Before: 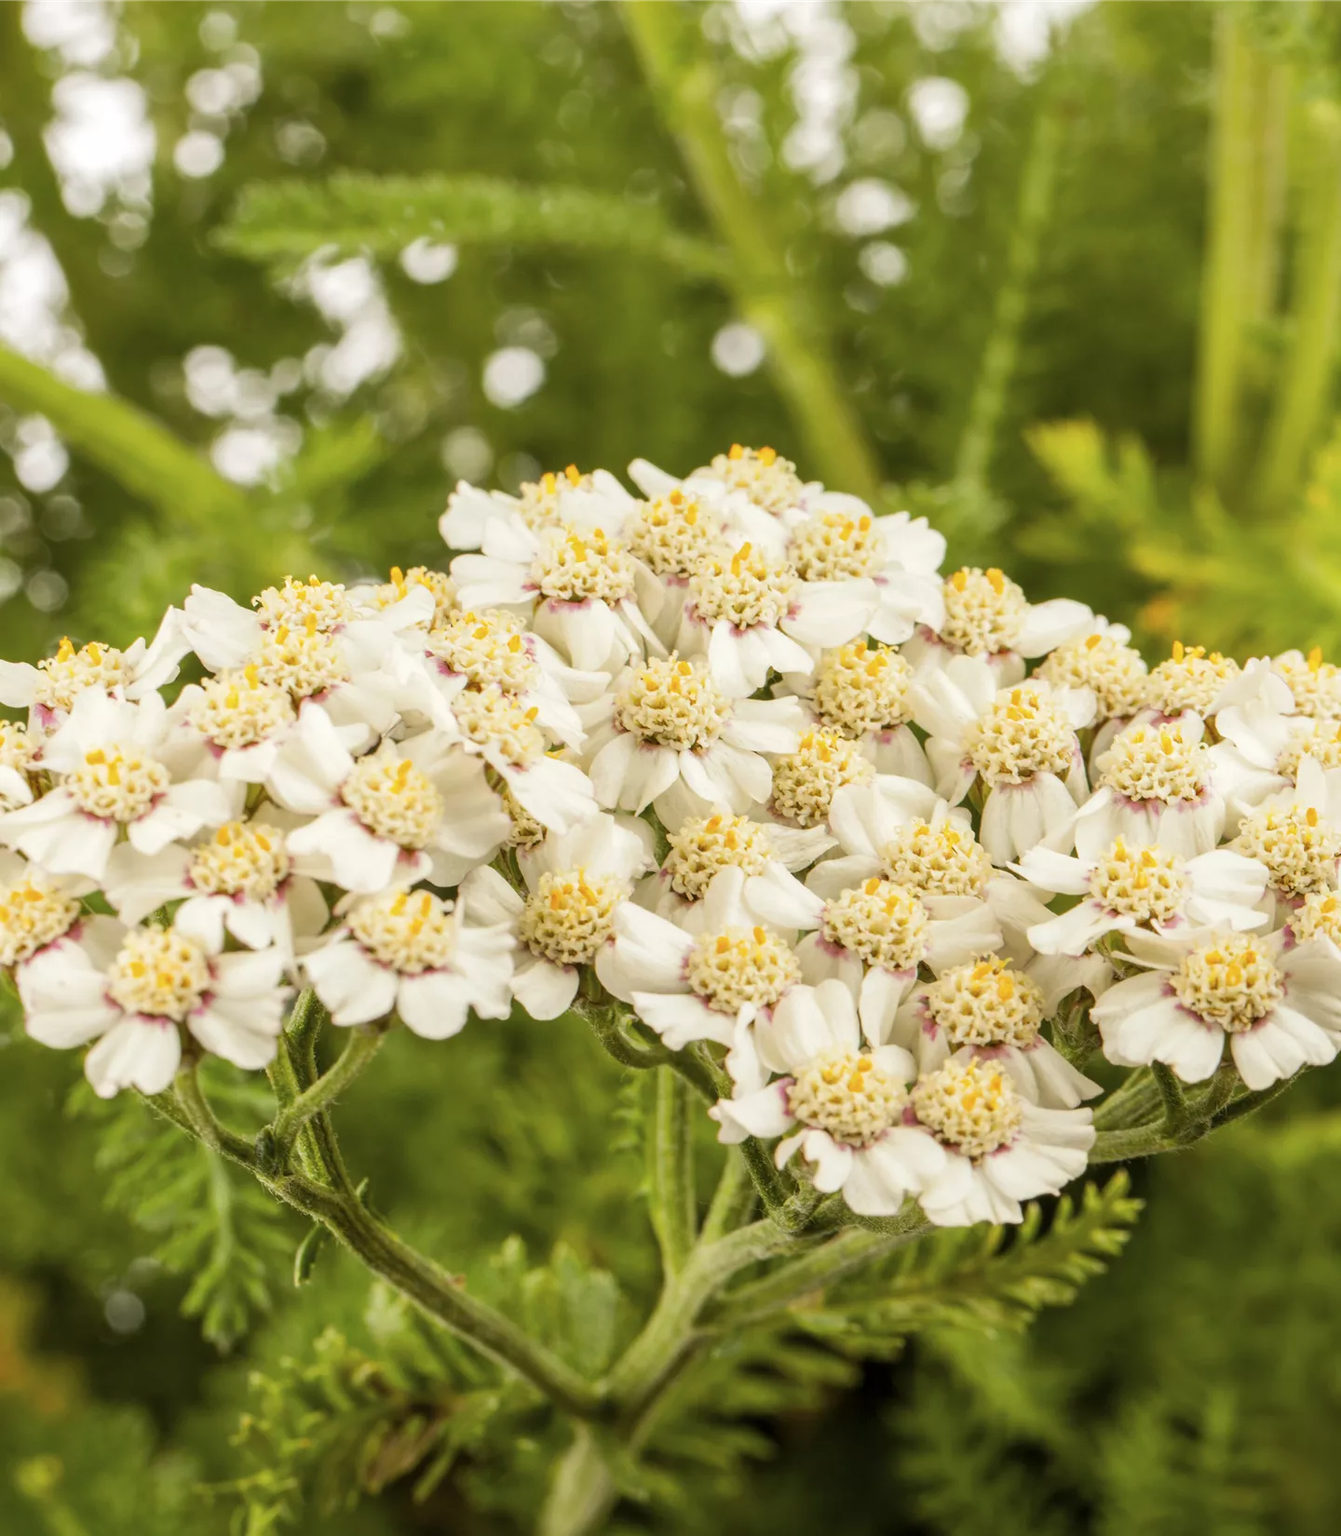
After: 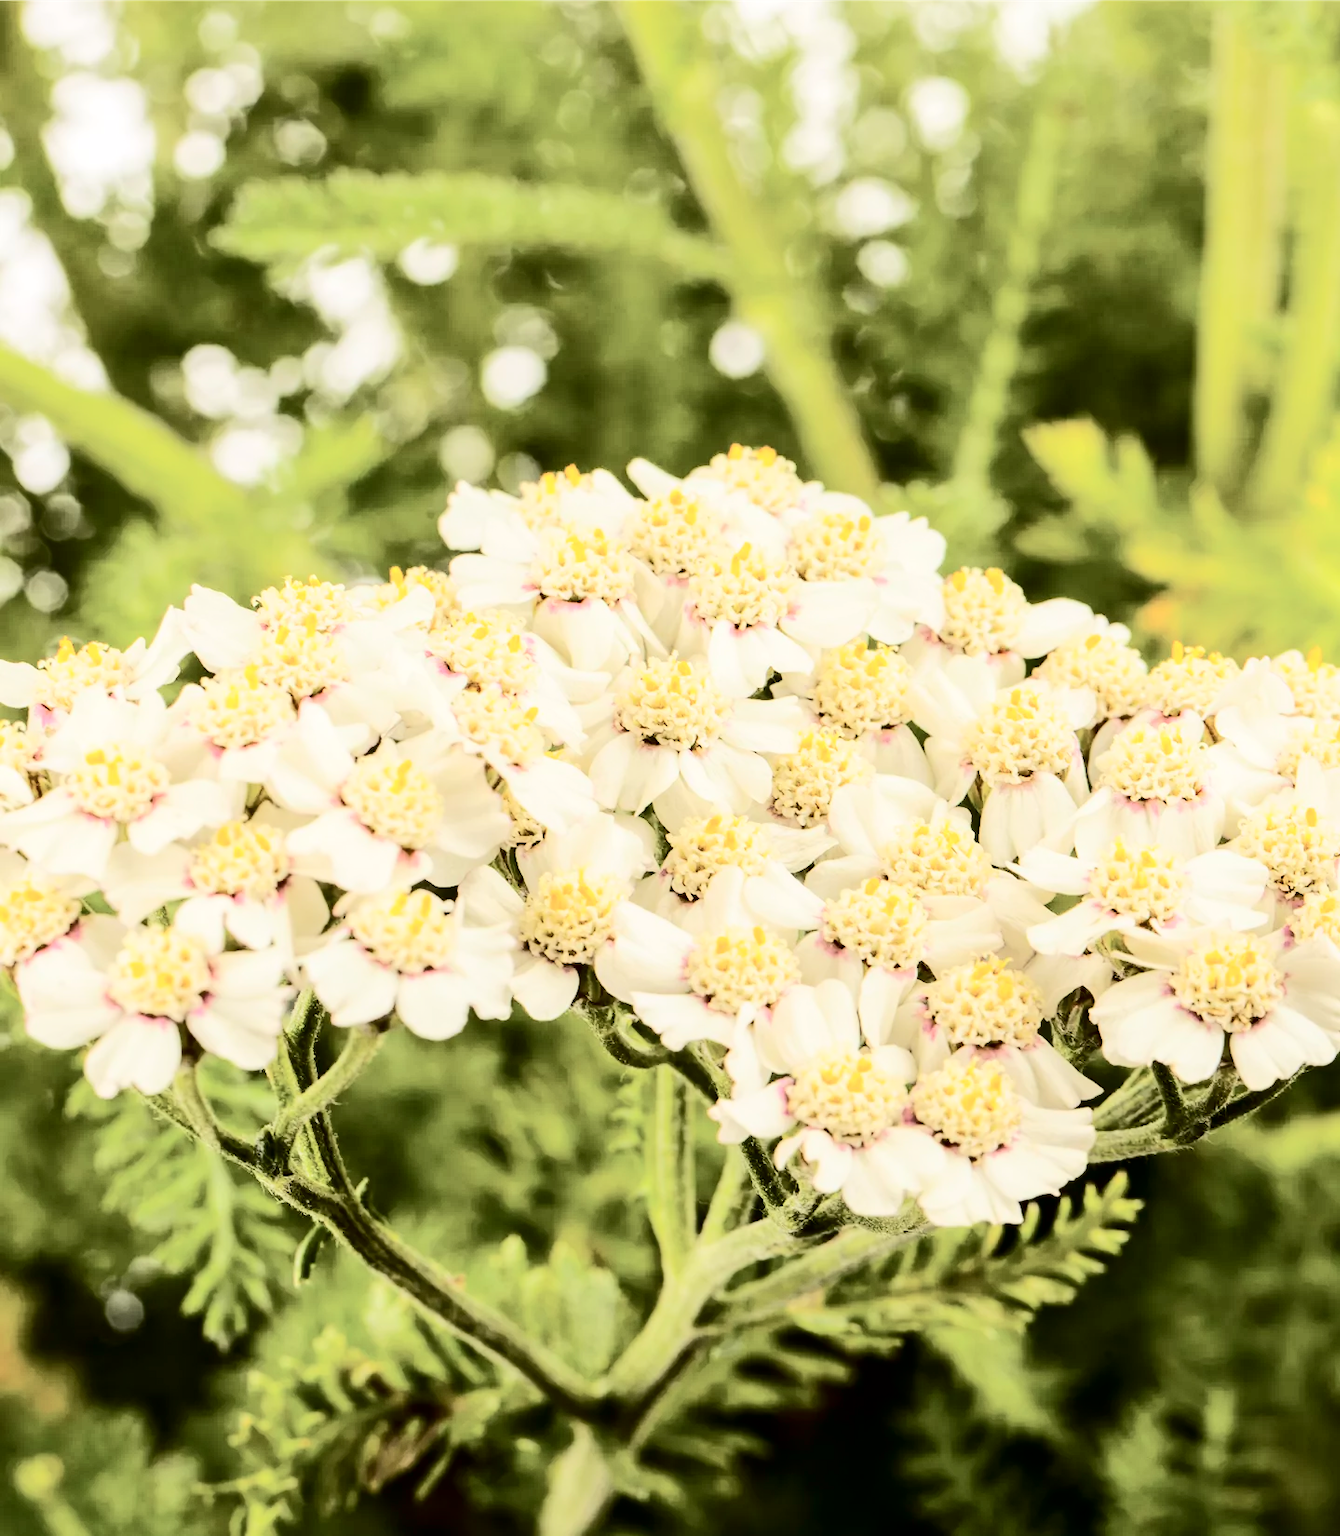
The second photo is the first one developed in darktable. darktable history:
tone curve: curves: ch0 [(0, 0) (0.086, 0.006) (0.148, 0.021) (0.245, 0.105) (0.374, 0.401) (0.444, 0.631) (0.778, 0.915) (1, 1)], color space Lab, independent channels, preserve colors none
